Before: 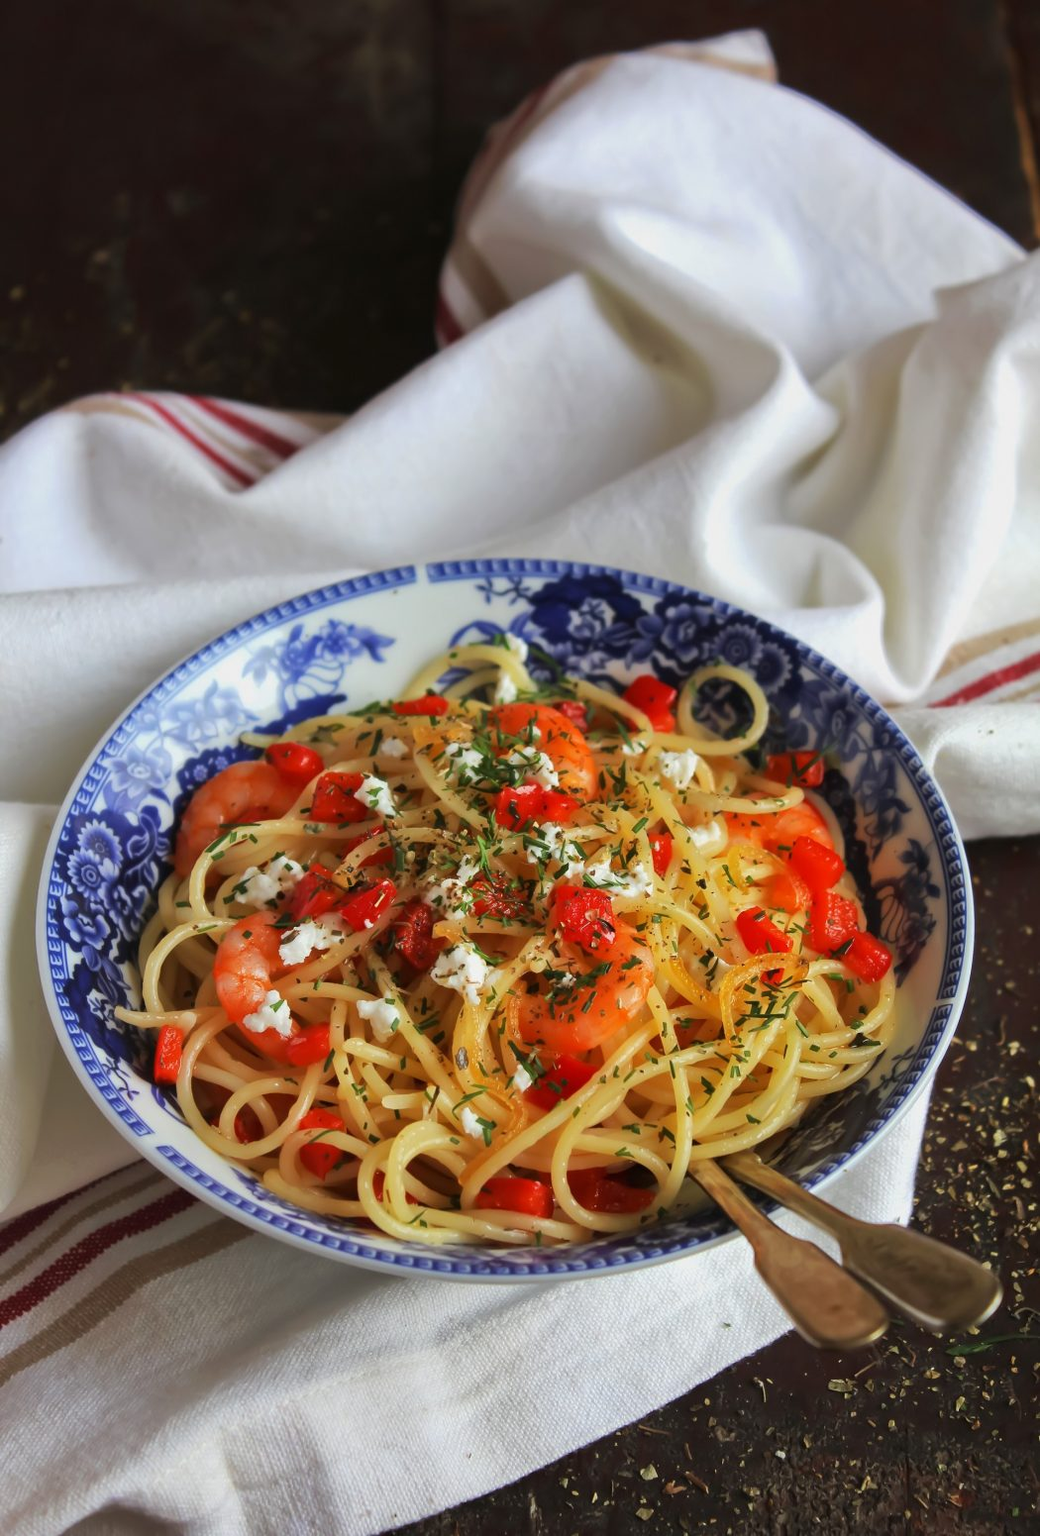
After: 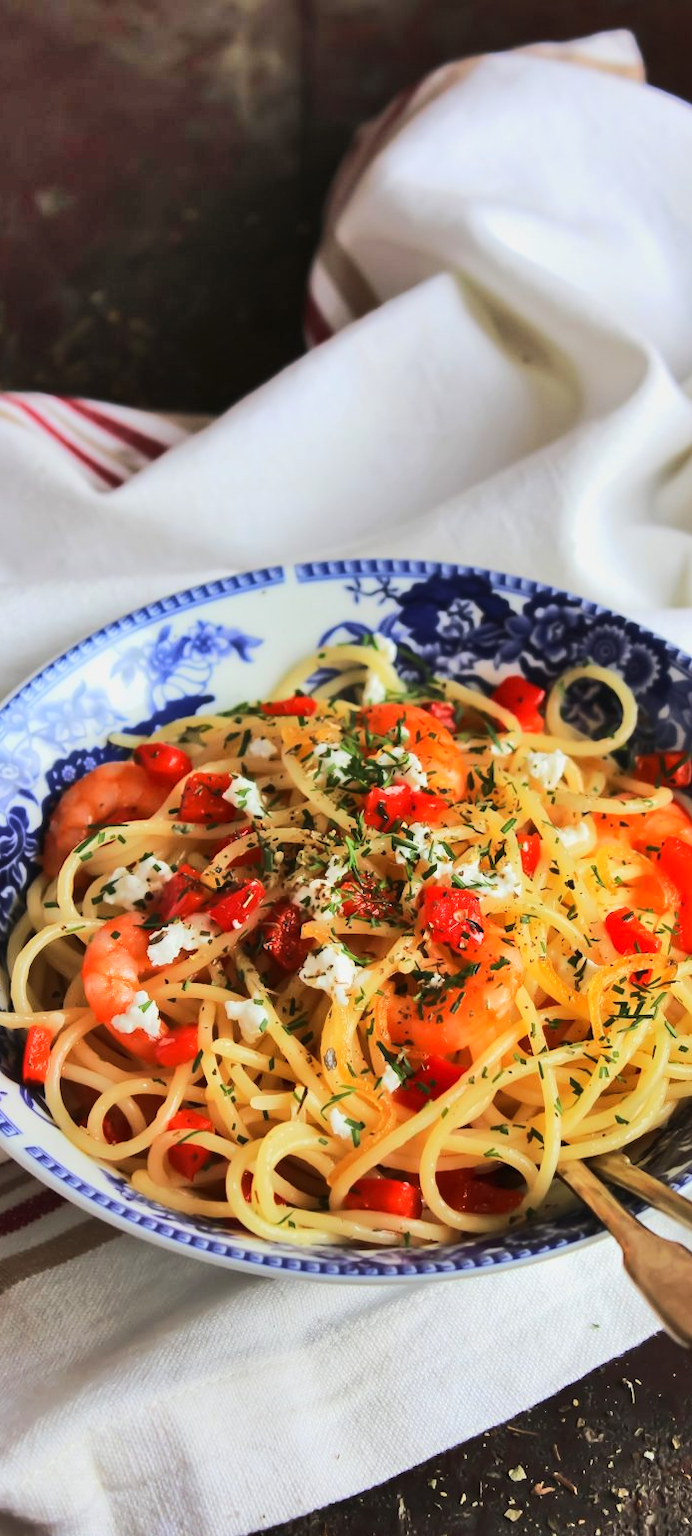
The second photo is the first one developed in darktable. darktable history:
shadows and highlights: shadows 75, highlights -25, soften with gaussian
rgb curve: curves: ch0 [(0, 0) (0.284, 0.292) (0.505, 0.644) (1, 1)]; ch1 [(0, 0) (0.284, 0.292) (0.505, 0.644) (1, 1)]; ch2 [(0, 0) (0.284, 0.292) (0.505, 0.644) (1, 1)], compensate middle gray true
rotate and perspective: crop left 0, crop top 0
crop and rotate: left 12.673%, right 20.66%
